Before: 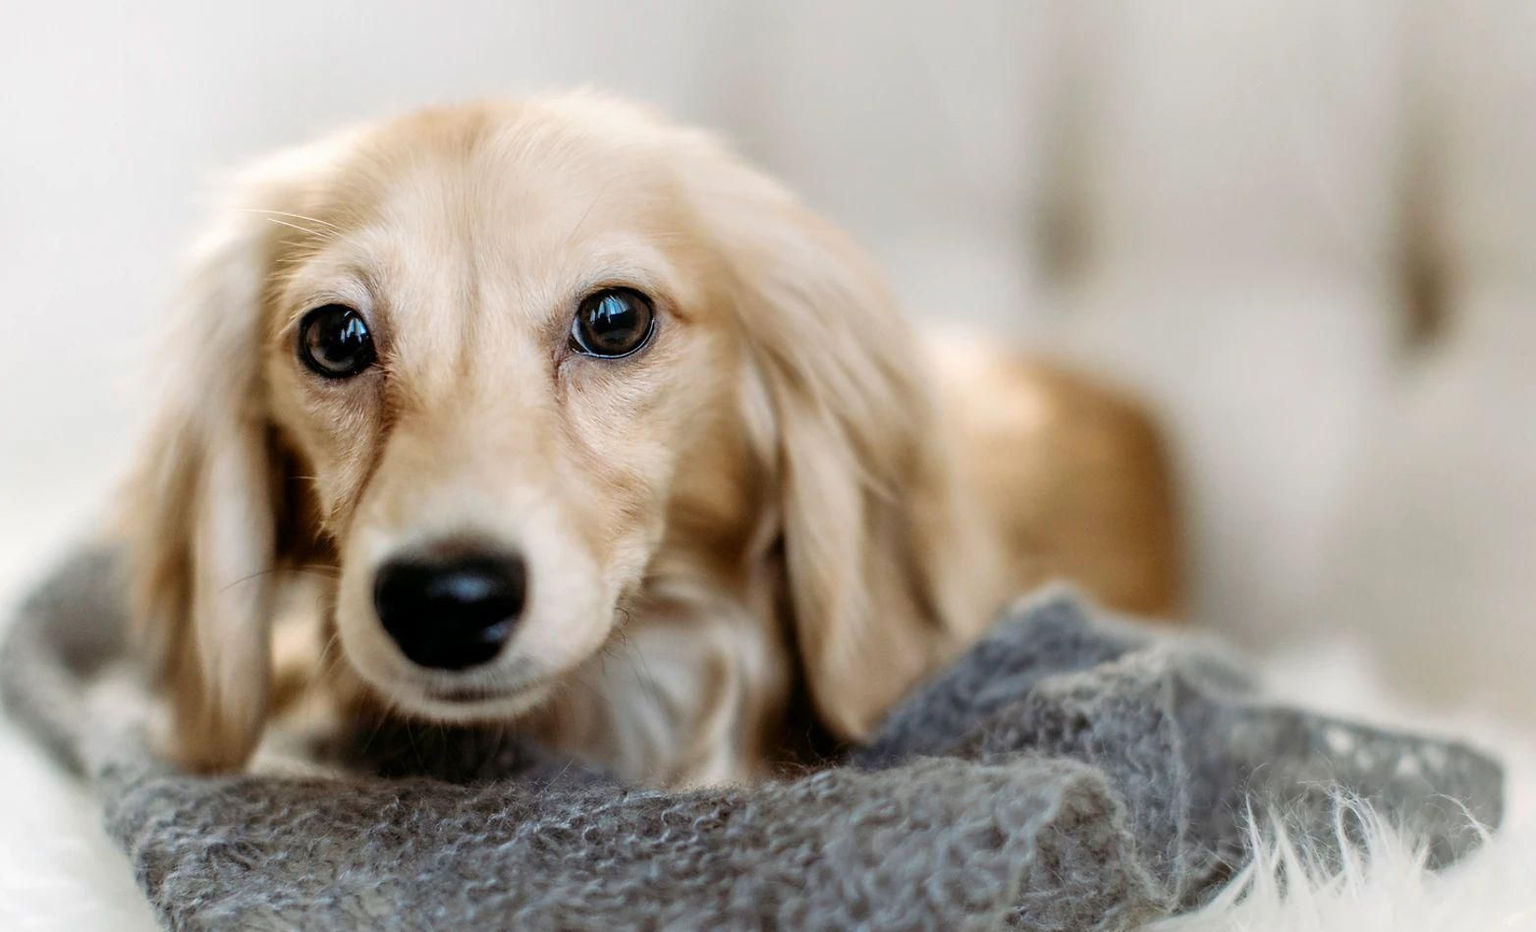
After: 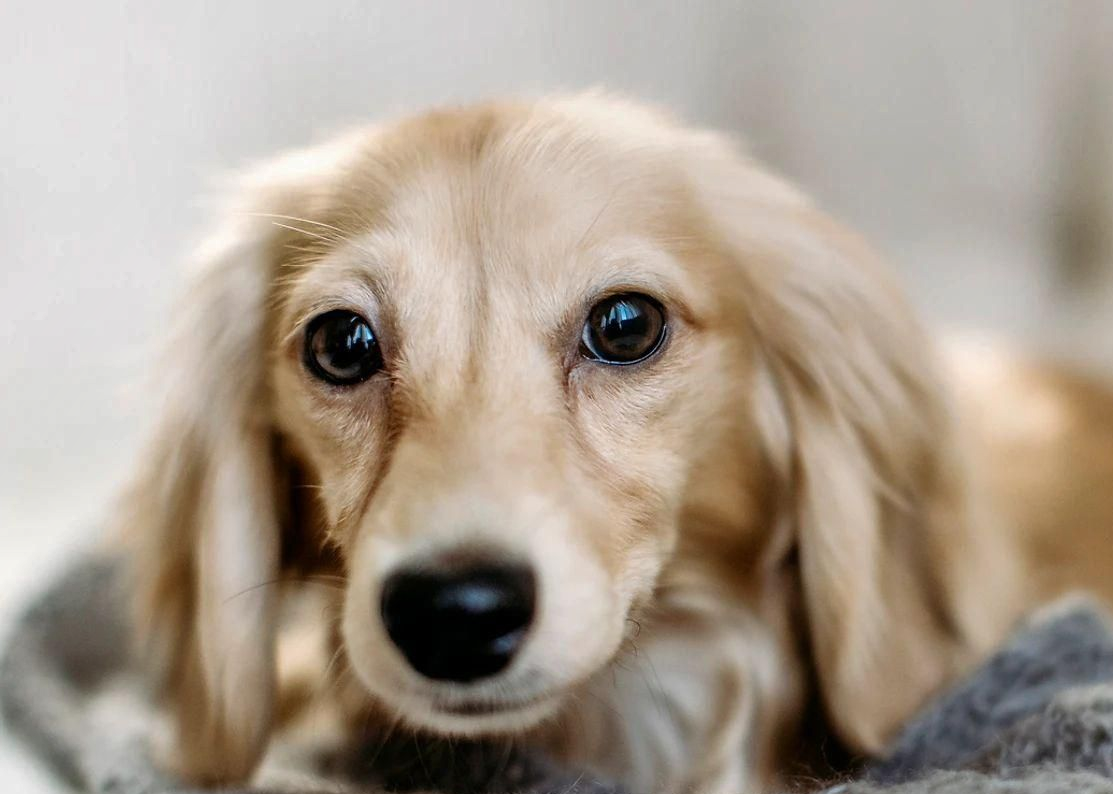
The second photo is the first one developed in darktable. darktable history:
shadows and highlights: soften with gaussian
crop: right 28.779%, bottom 16.239%
